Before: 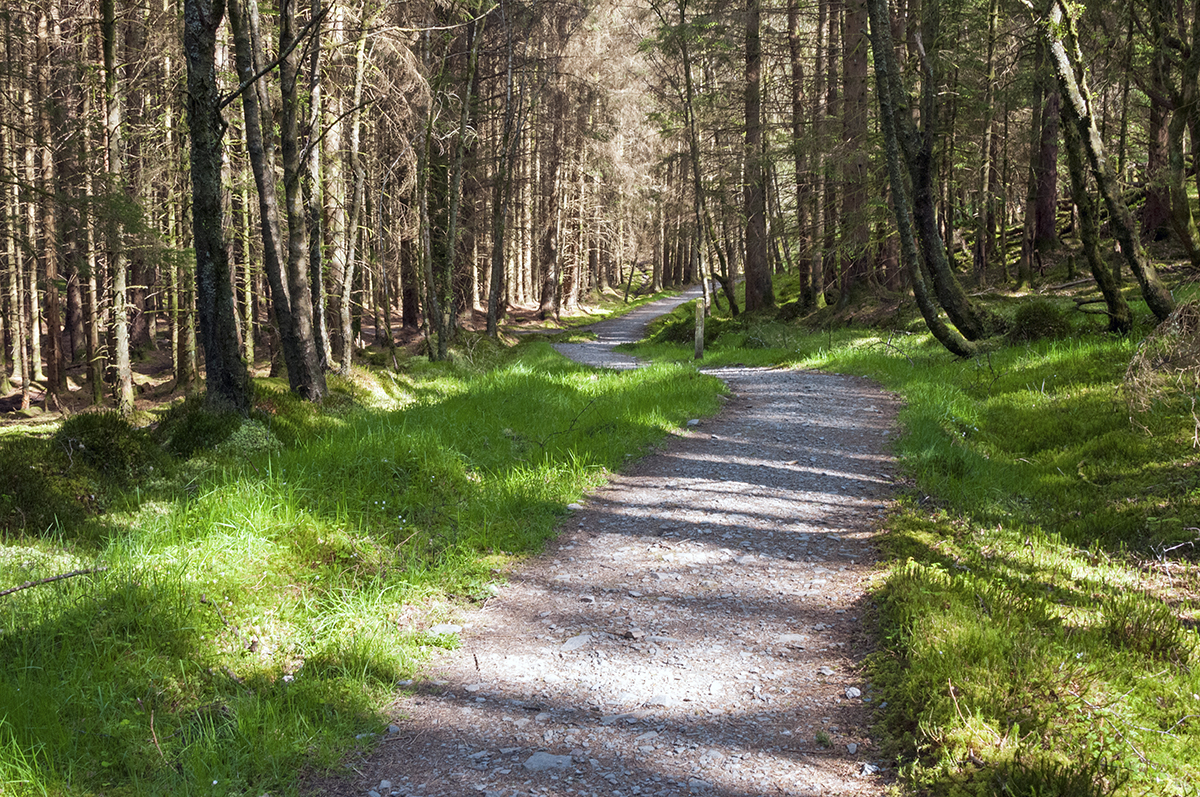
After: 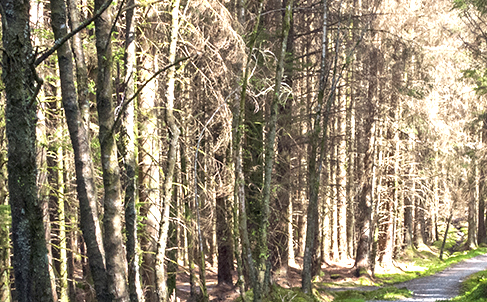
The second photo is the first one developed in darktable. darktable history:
crop: left 15.452%, top 5.459%, right 43.956%, bottom 56.62%
exposure: exposure 0.943 EV, compensate highlight preservation false
